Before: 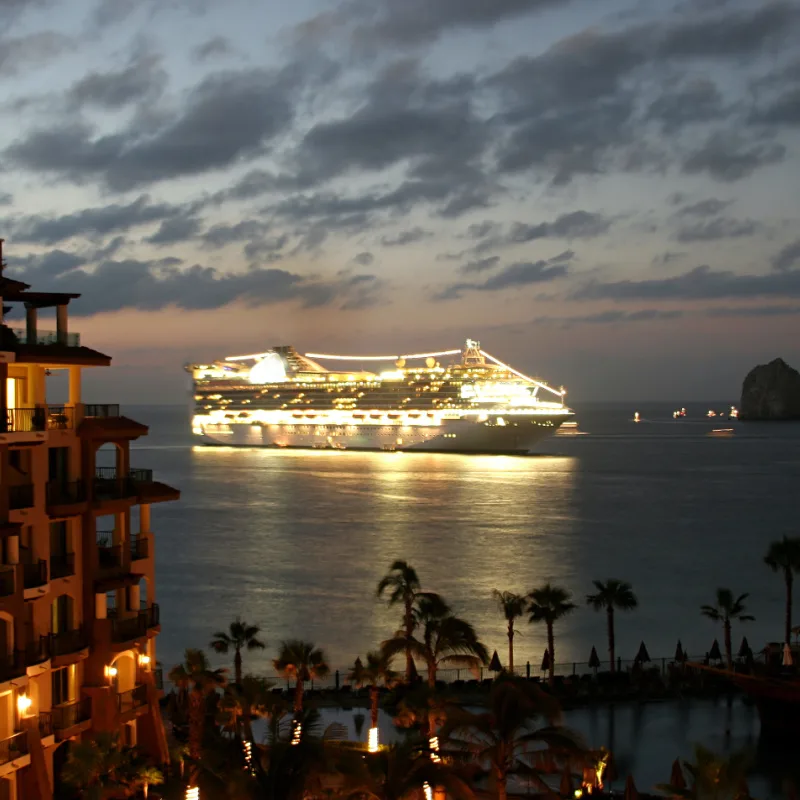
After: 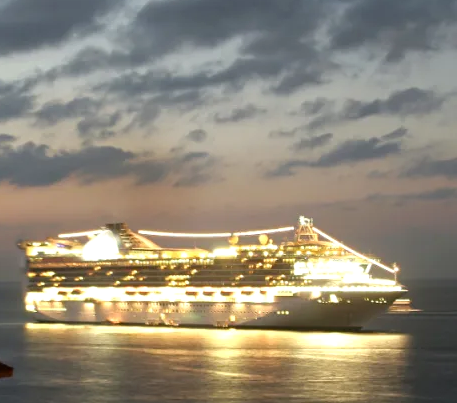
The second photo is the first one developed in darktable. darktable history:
crop: left 20.932%, top 15.471%, right 21.848%, bottom 34.081%
exposure: exposure 0.178 EV, compensate exposure bias true, compensate highlight preservation false
